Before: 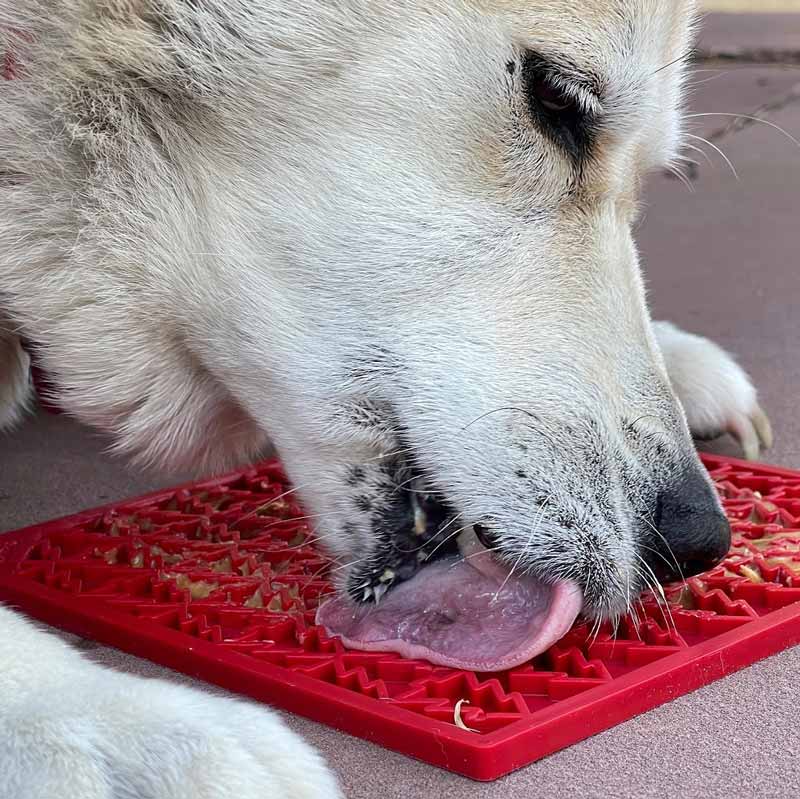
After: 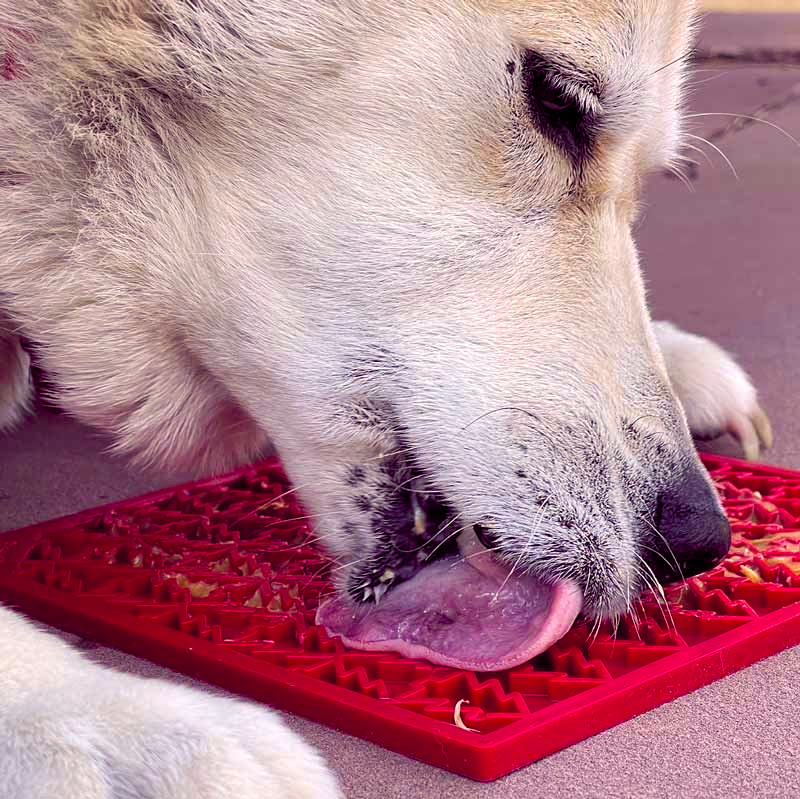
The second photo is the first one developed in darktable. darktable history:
color balance rgb: shadows lift › chroma 6.43%, shadows lift › hue 305.74°, highlights gain › chroma 2.43%, highlights gain › hue 35.74°, global offset › chroma 0.28%, global offset › hue 320.29°, linear chroma grading › global chroma 5.5%, perceptual saturation grading › global saturation 30%, contrast 5.15%
